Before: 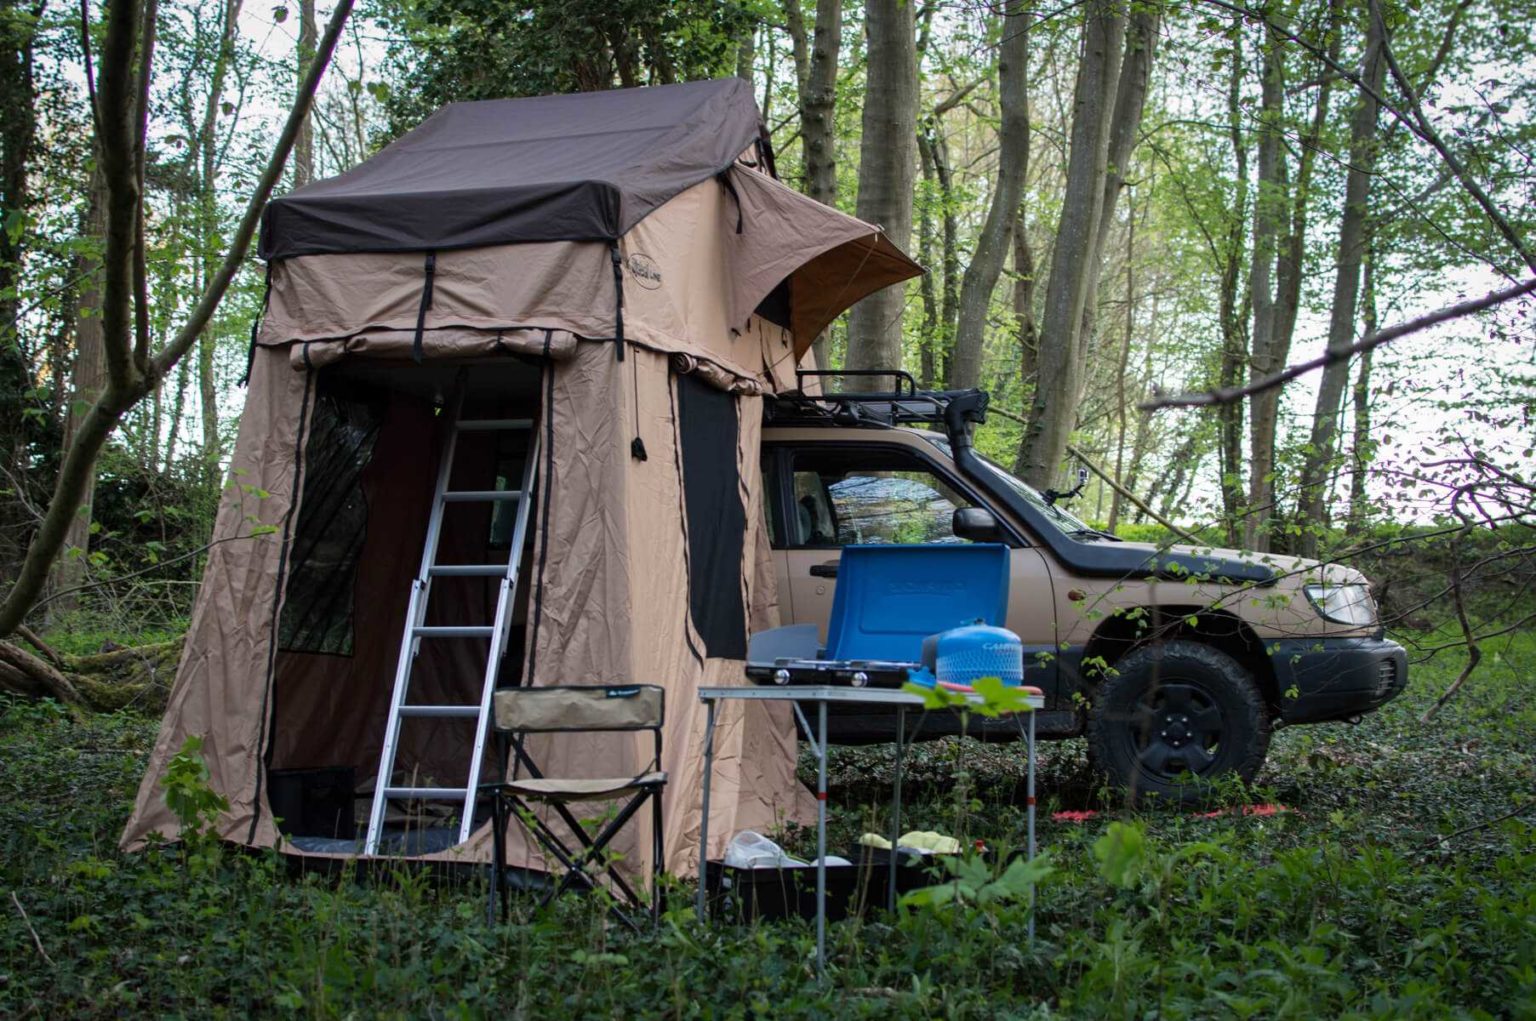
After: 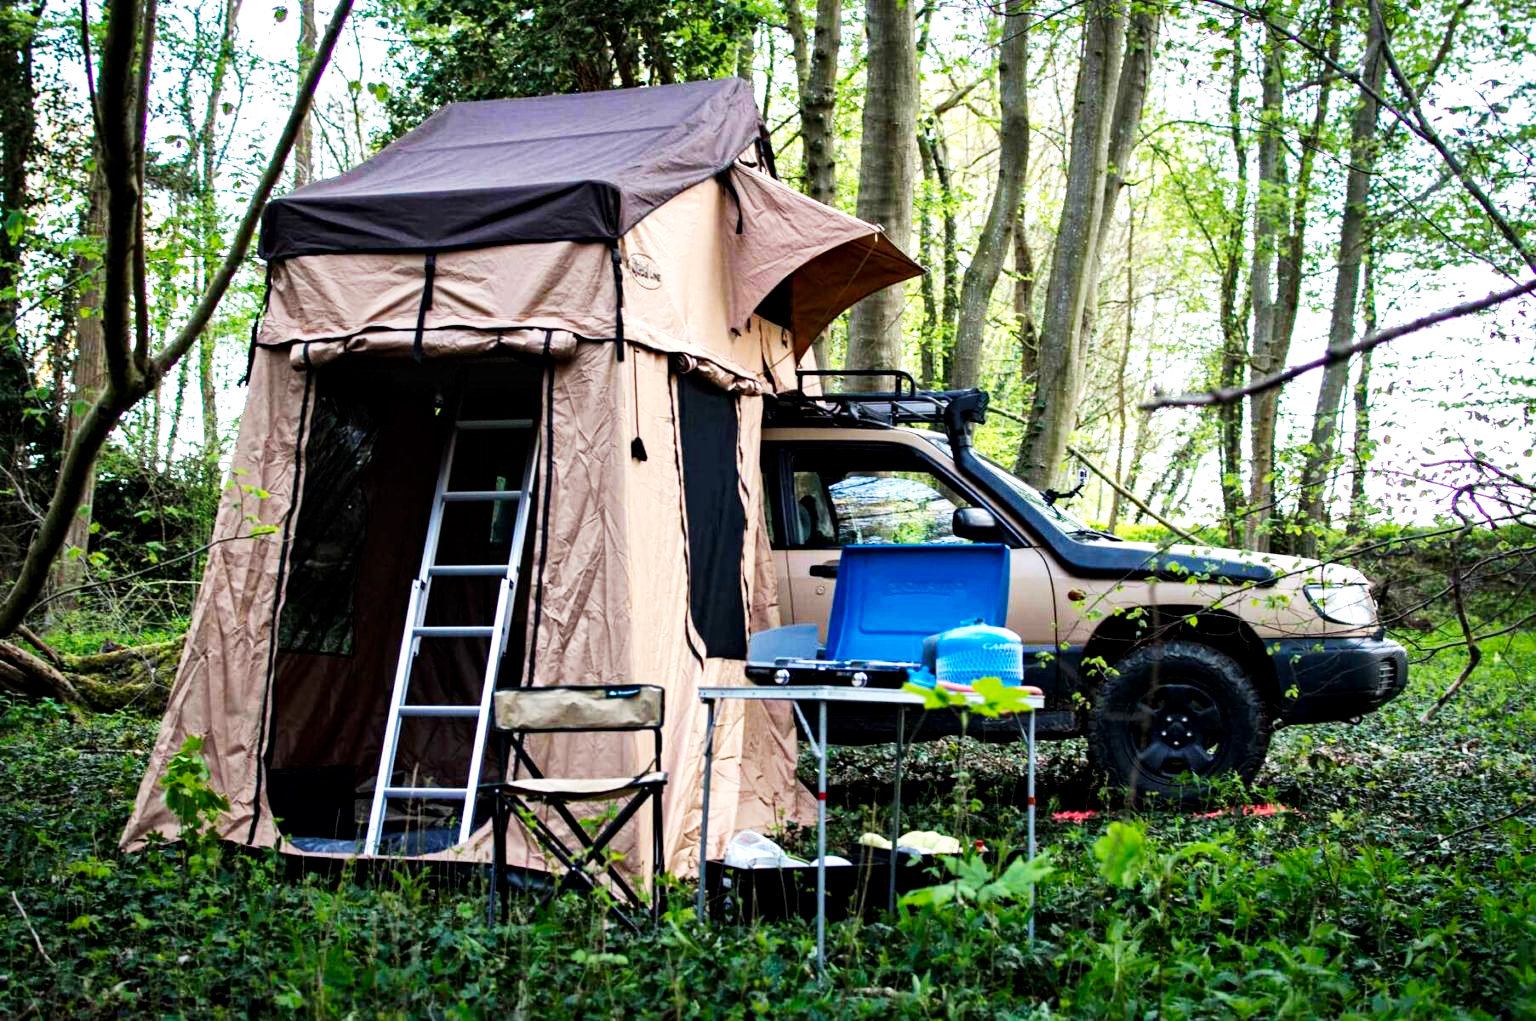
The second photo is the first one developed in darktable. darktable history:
levels: levels [0, 0.492, 0.984]
haze removal: compatibility mode true, adaptive false
local contrast: mode bilateral grid, contrast 19, coarseness 49, detail 148%, midtone range 0.2
base curve: curves: ch0 [(0, 0) (0.007, 0.004) (0.027, 0.03) (0.046, 0.07) (0.207, 0.54) (0.442, 0.872) (0.673, 0.972) (1, 1)], preserve colors none
